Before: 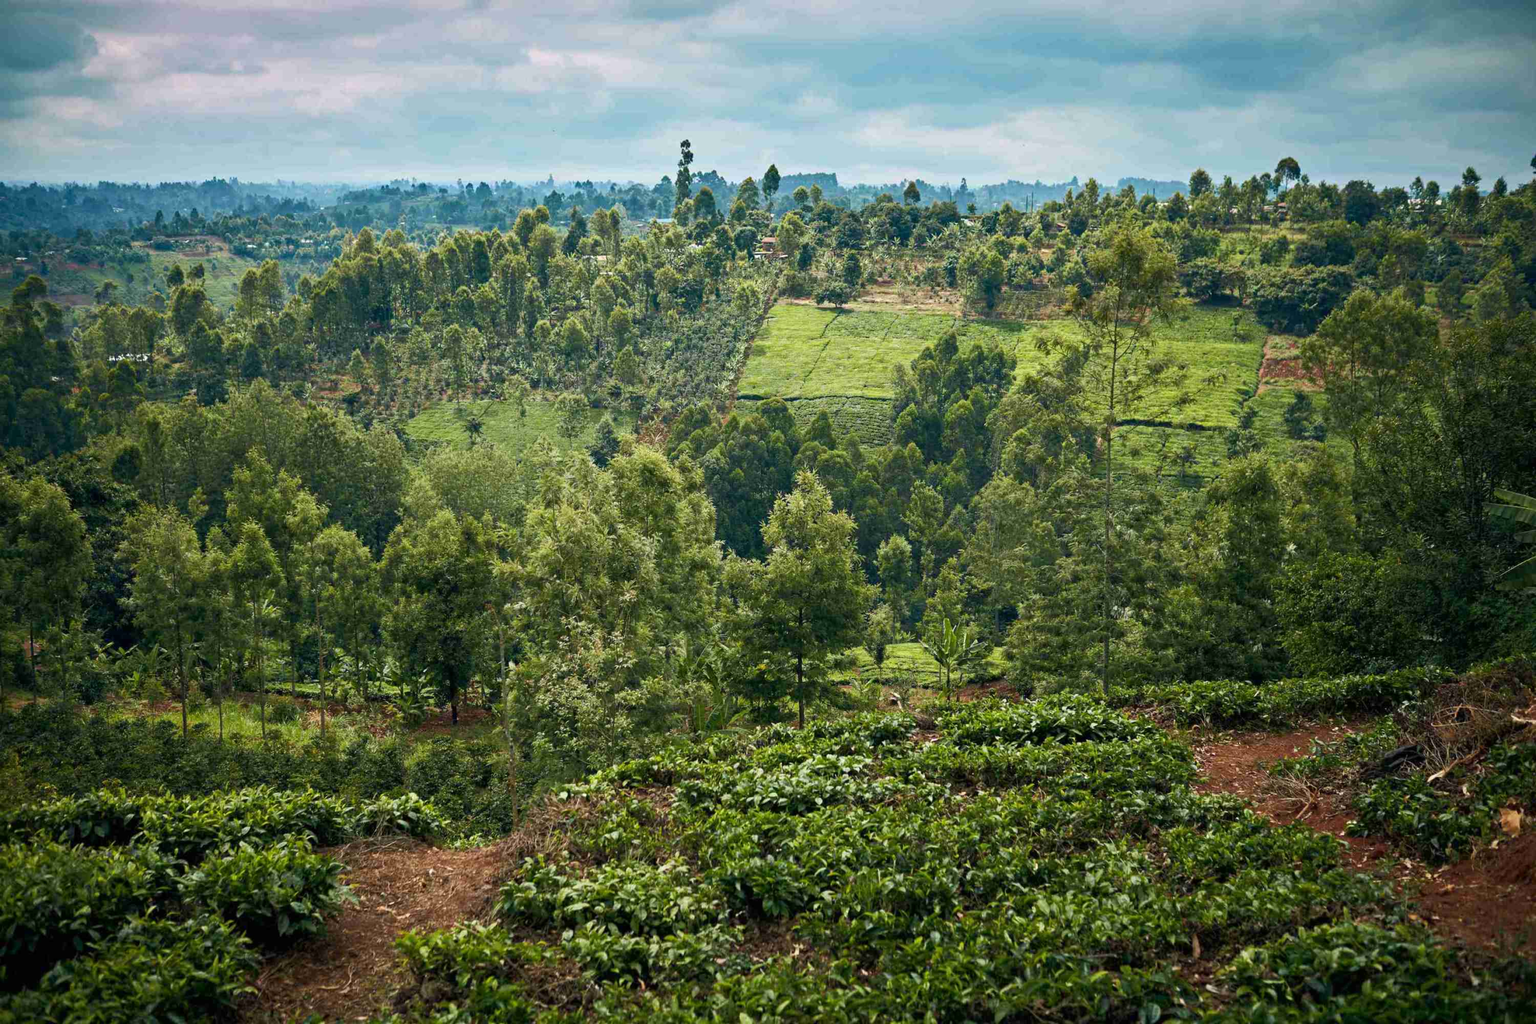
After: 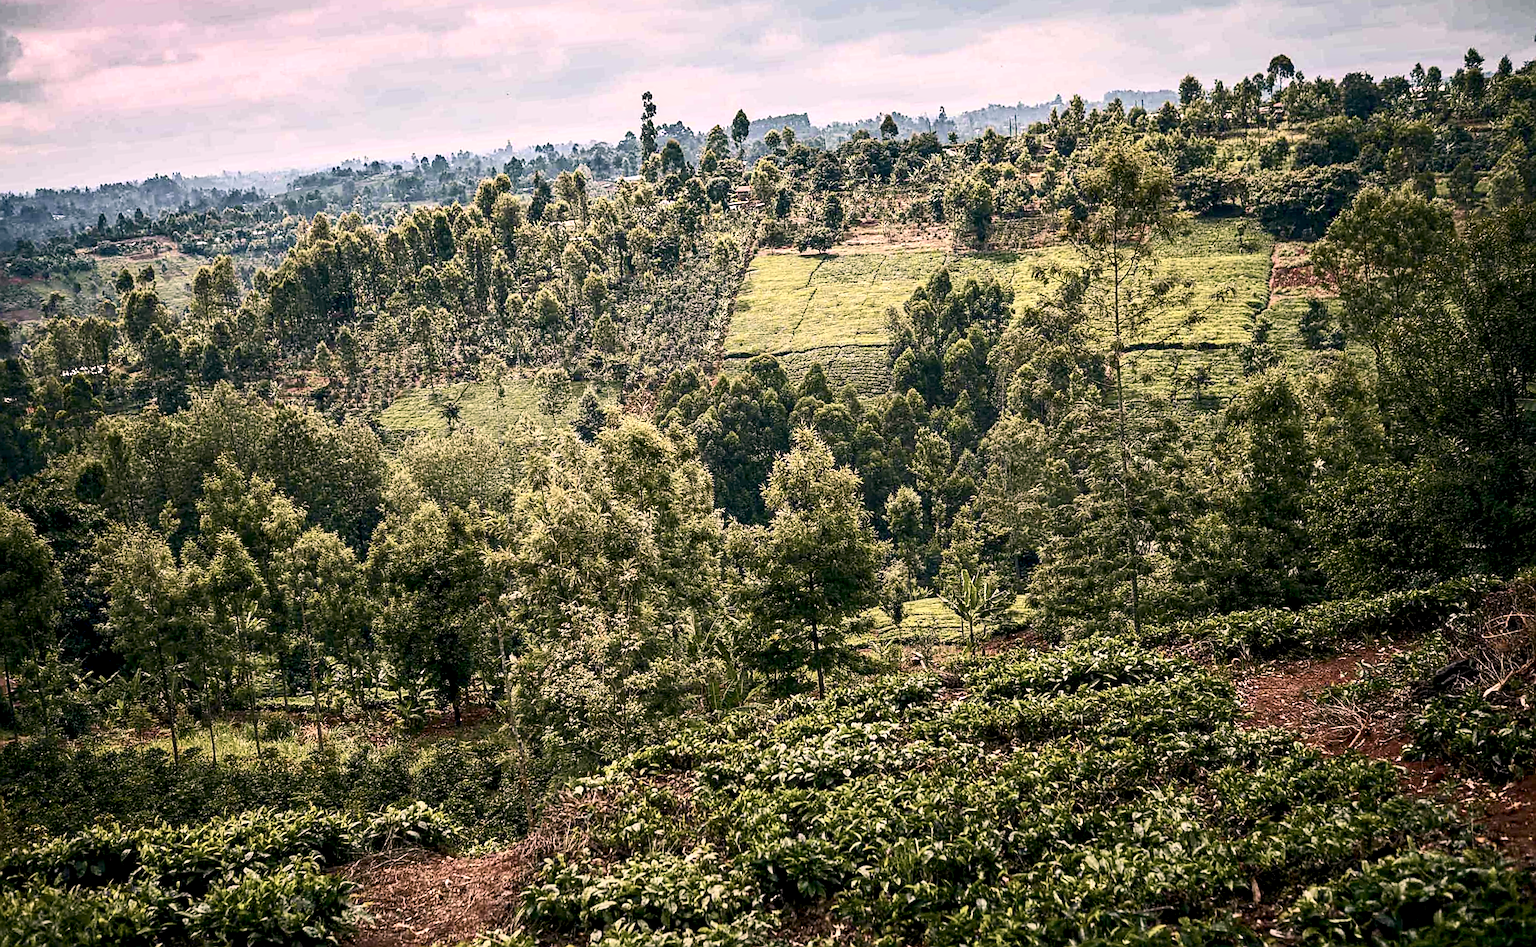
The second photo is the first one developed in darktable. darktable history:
tone equalizer: on, module defaults
levels: mode automatic, black 0.023%, white 99.97%, levels [0.062, 0.494, 0.925]
contrast brightness saturation: contrast 0.25, saturation -0.31
rotate and perspective: rotation -5°, crop left 0.05, crop right 0.952, crop top 0.11, crop bottom 0.89
color correction: highlights a* 14.52, highlights b* 4.84
exposure: black level correction 0.005, exposure 0.286 EV, compensate highlight preservation false
sharpen: radius 1.4, amount 1.25, threshold 0.7
local contrast: on, module defaults
